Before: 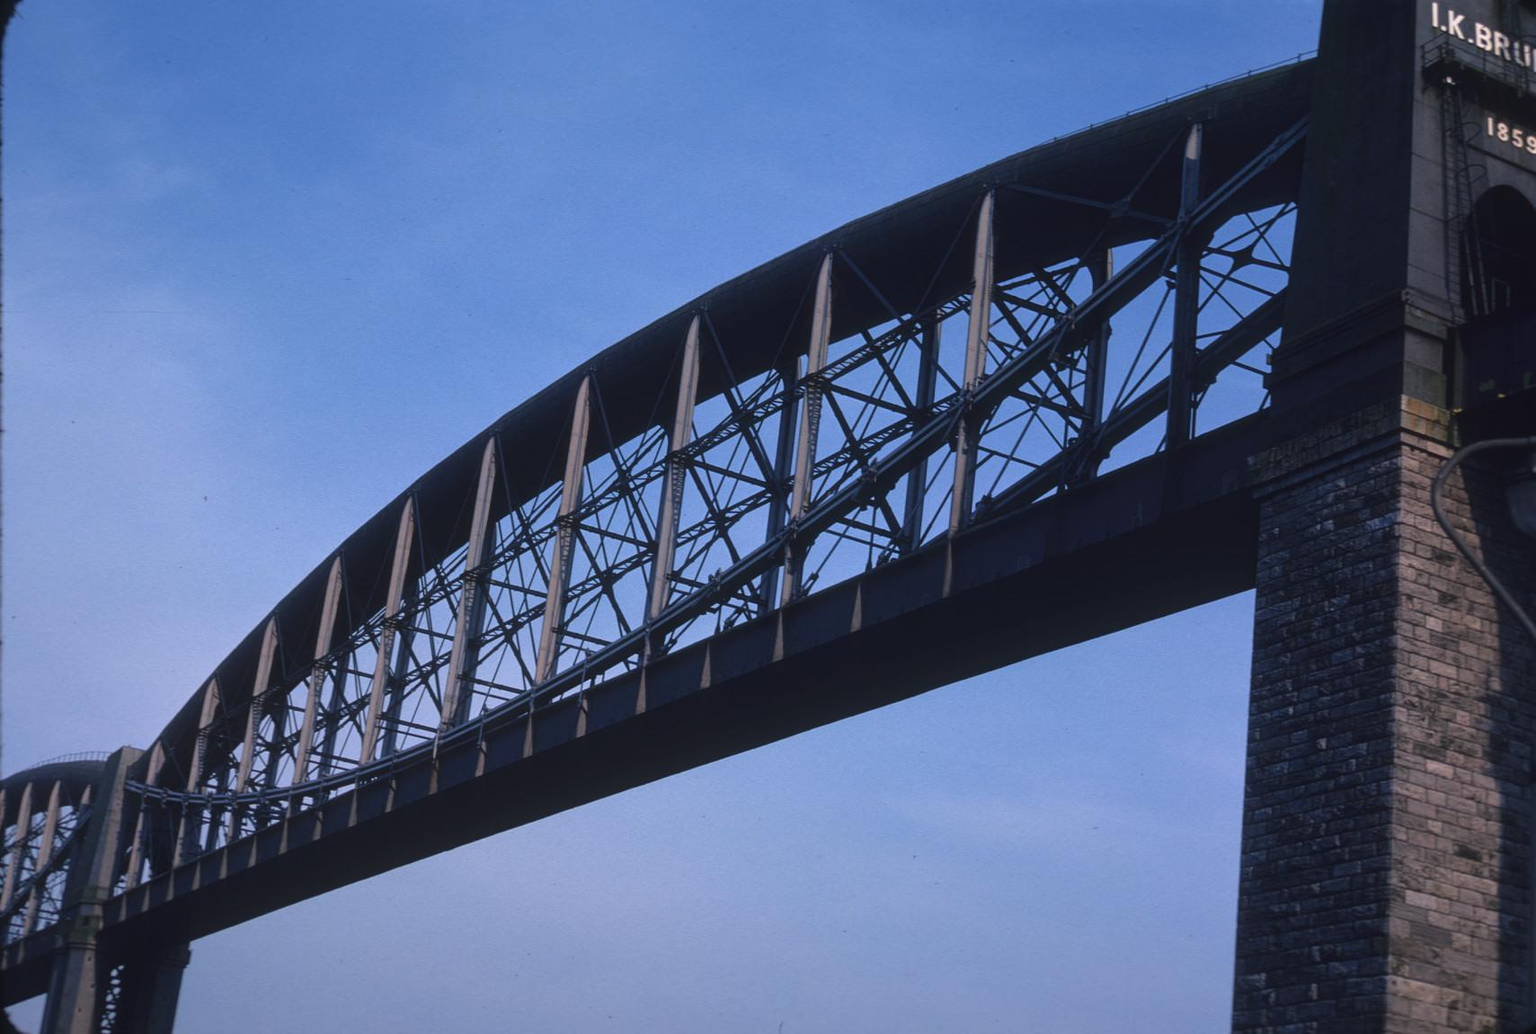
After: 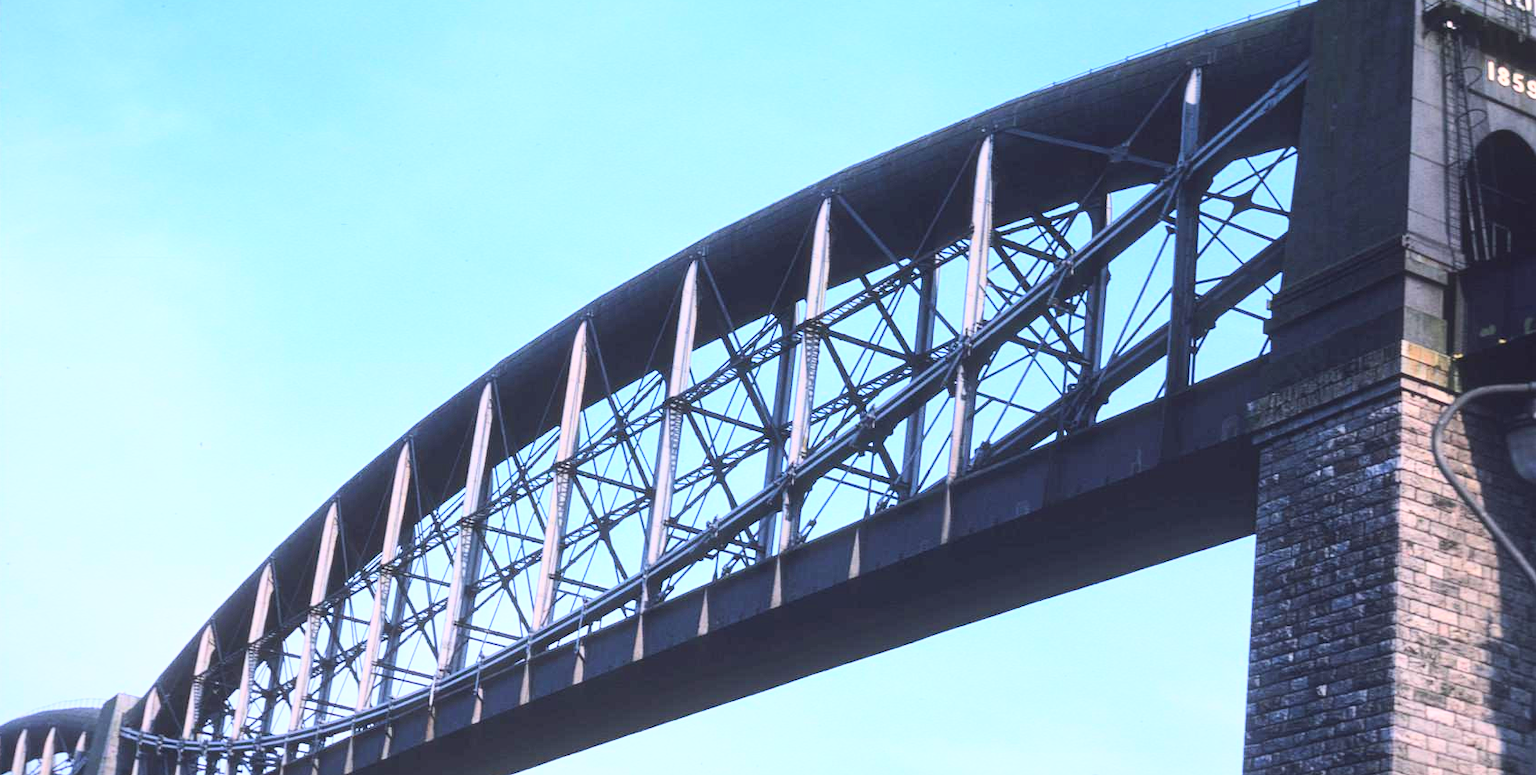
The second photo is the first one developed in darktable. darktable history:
base curve: curves: ch0 [(0, 0) (0.018, 0.026) (0.143, 0.37) (0.33, 0.731) (0.458, 0.853) (0.735, 0.965) (0.905, 0.986) (1, 1)]
crop: left 0.387%, top 5.469%, bottom 19.809%
exposure: black level correction 0, exposure 1.1 EV, compensate highlight preservation false
